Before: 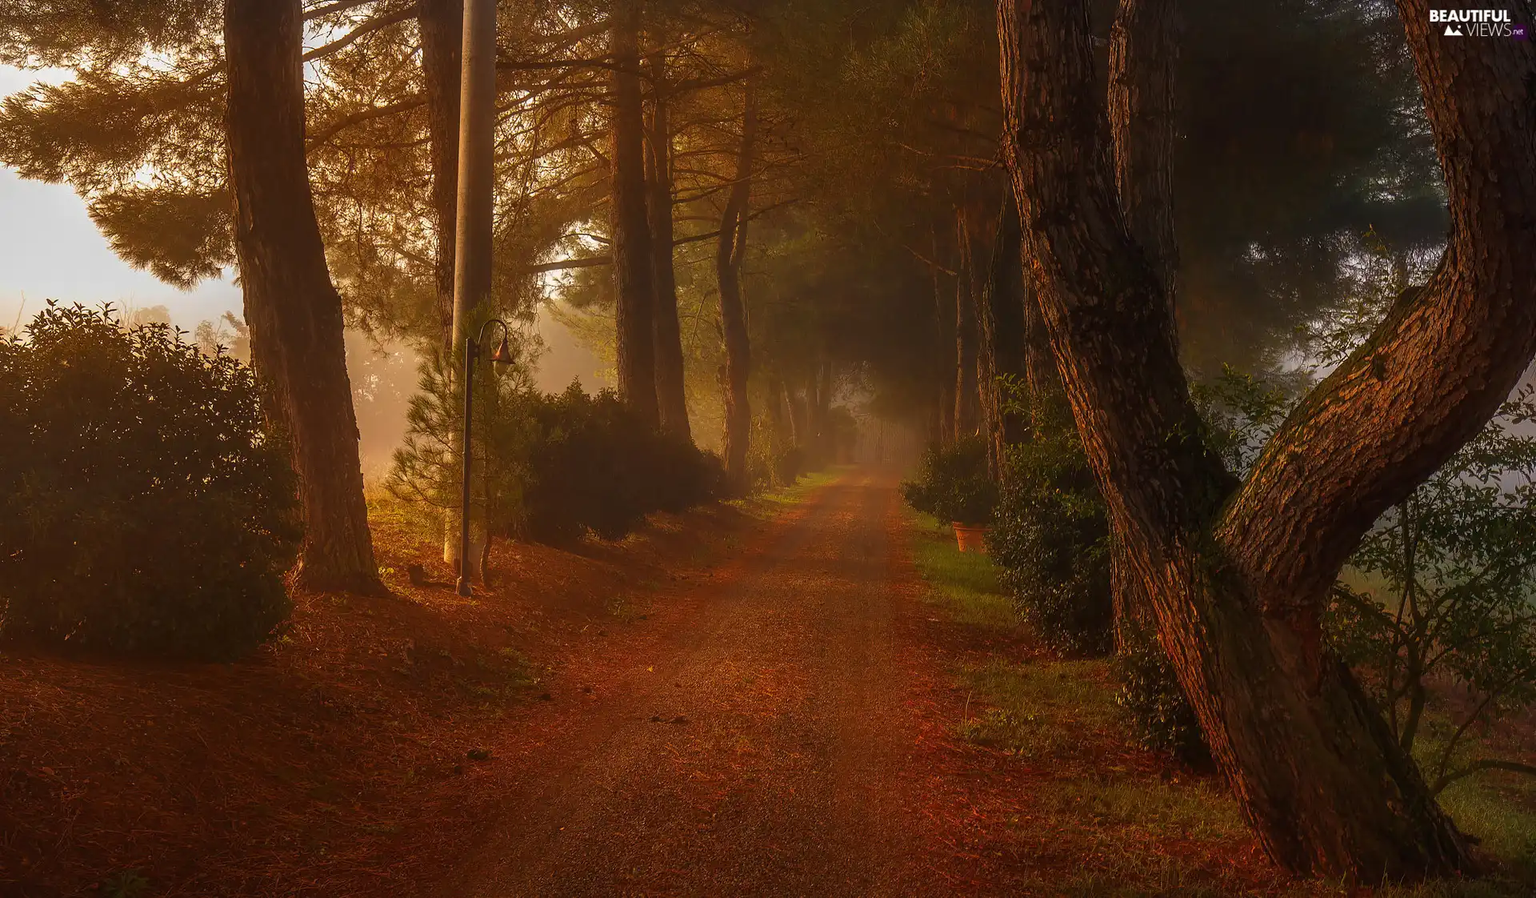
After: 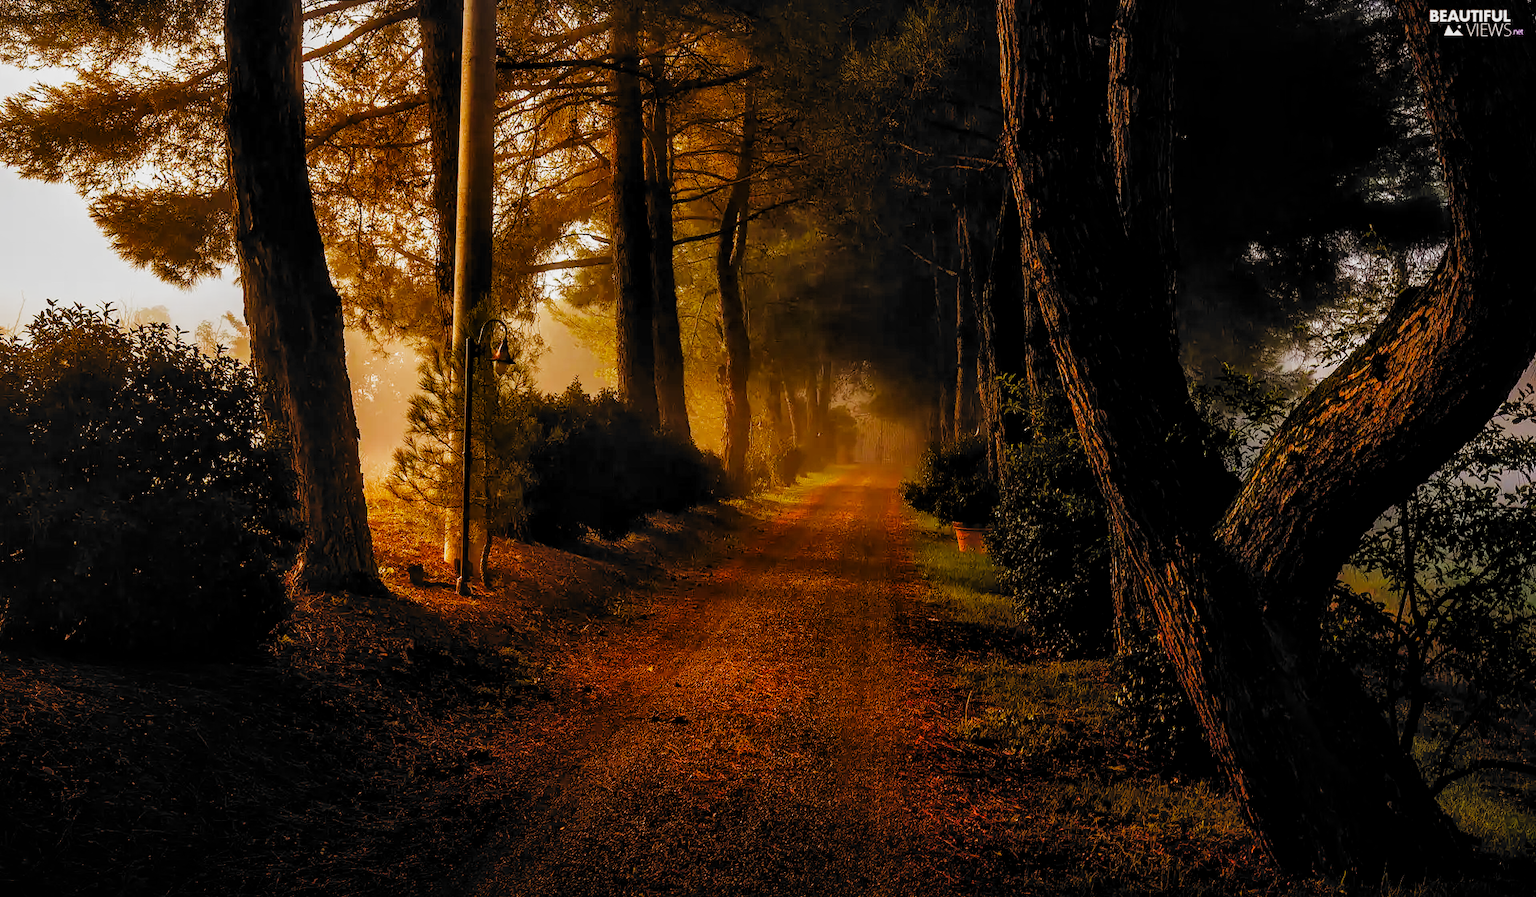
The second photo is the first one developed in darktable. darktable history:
contrast equalizer: octaves 7, y [[0.531, 0.548, 0.559, 0.557, 0.544, 0.527], [0.5 ×6], [0.5 ×6], [0 ×6], [0 ×6]], mix 0.278
contrast brightness saturation: contrast 0.073, brightness 0.071, saturation 0.181
local contrast: mode bilateral grid, contrast 20, coarseness 51, detail 150%, midtone range 0.2
filmic rgb: black relative exposure -5.14 EV, white relative exposure 3.98 EV, hardness 2.9, contrast 1.3, highlights saturation mix -29.22%, add noise in highlights 0.001, preserve chrominance no, color science v3 (2019), use custom middle-gray values true, contrast in highlights soft
